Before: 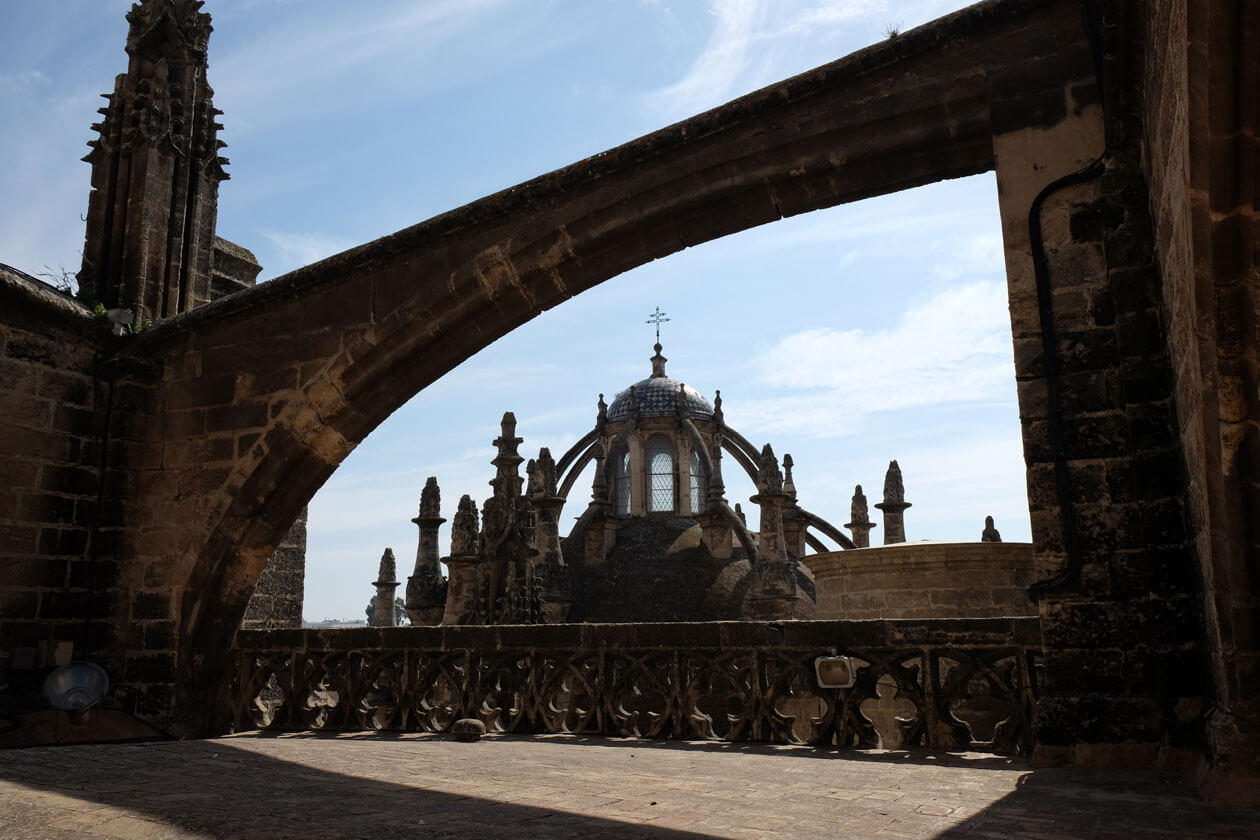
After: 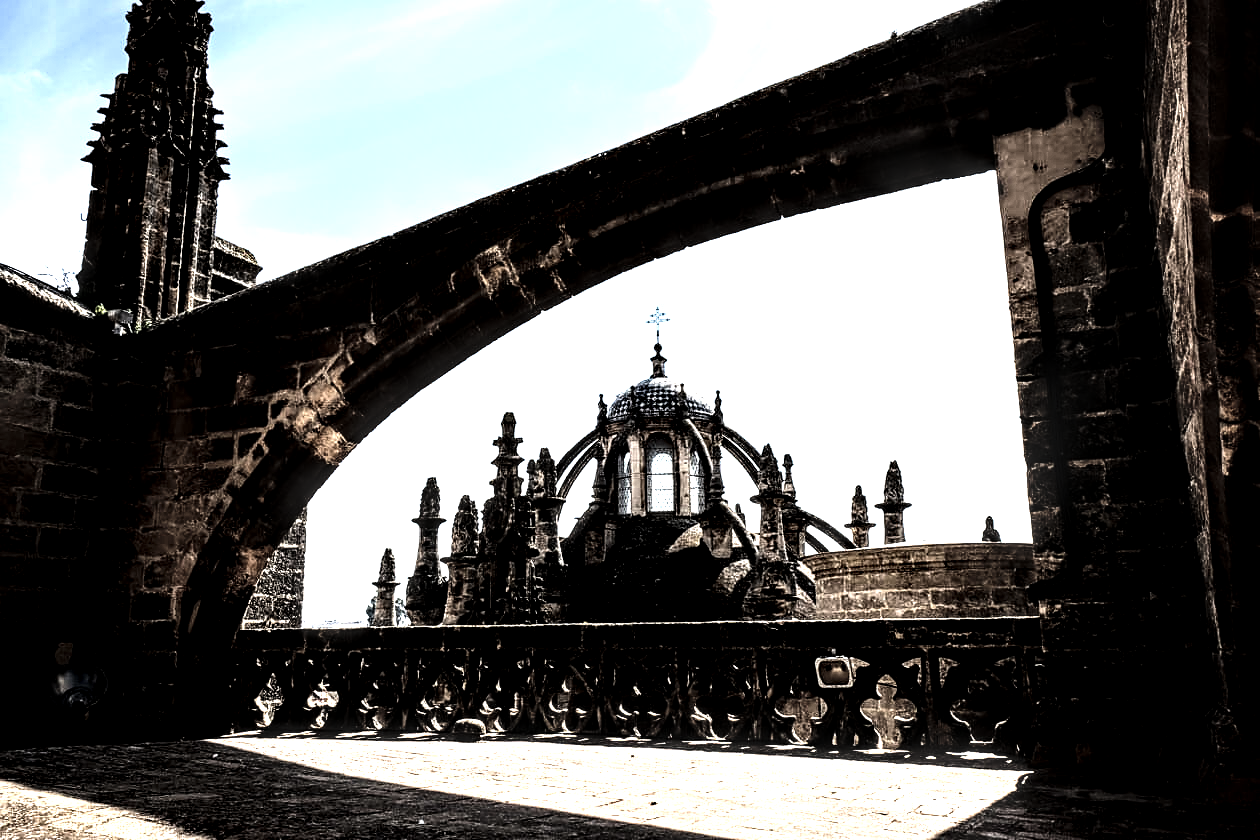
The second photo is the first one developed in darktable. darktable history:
sharpen: amount 0.2
local contrast: highlights 115%, shadows 42%, detail 293%
rgb curve: curves: ch0 [(0, 0) (0.21, 0.15) (0.24, 0.21) (0.5, 0.75) (0.75, 0.96) (0.89, 0.99) (1, 1)]; ch1 [(0, 0.02) (0.21, 0.13) (0.25, 0.2) (0.5, 0.67) (0.75, 0.9) (0.89, 0.97) (1, 1)]; ch2 [(0, 0.02) (0.21, 0.13) (0.25, 0.2) (0.5, 0.67) (0.75, 0.9) (0.89, 0.97) (1, 1)], compensate middle gray true
